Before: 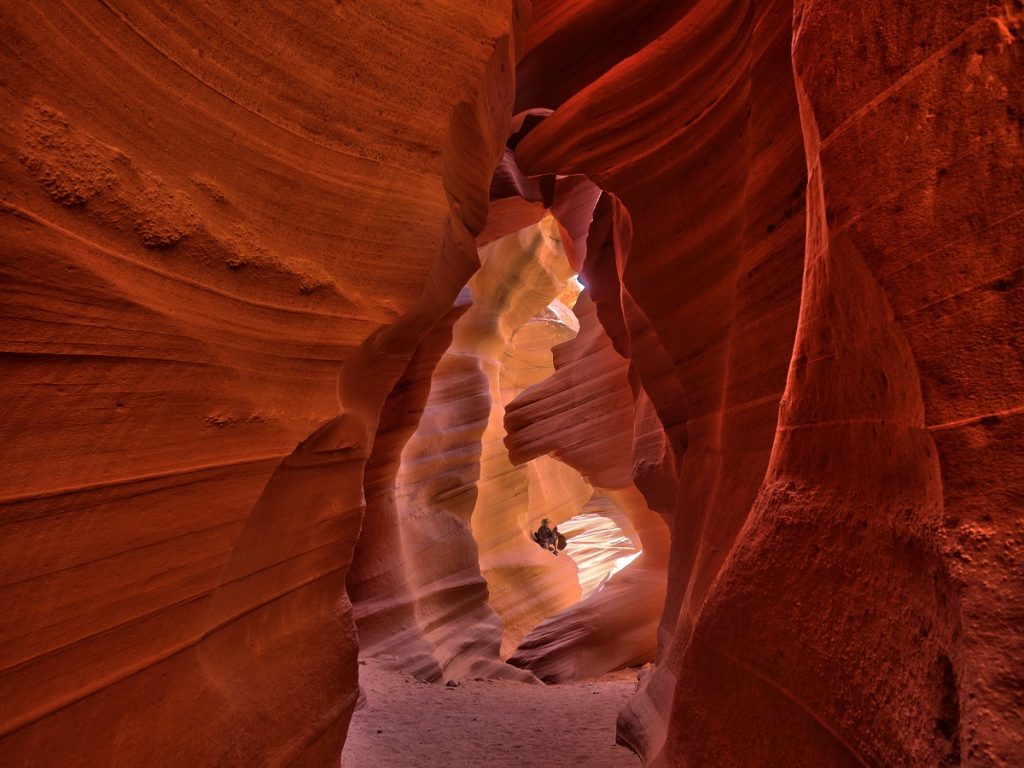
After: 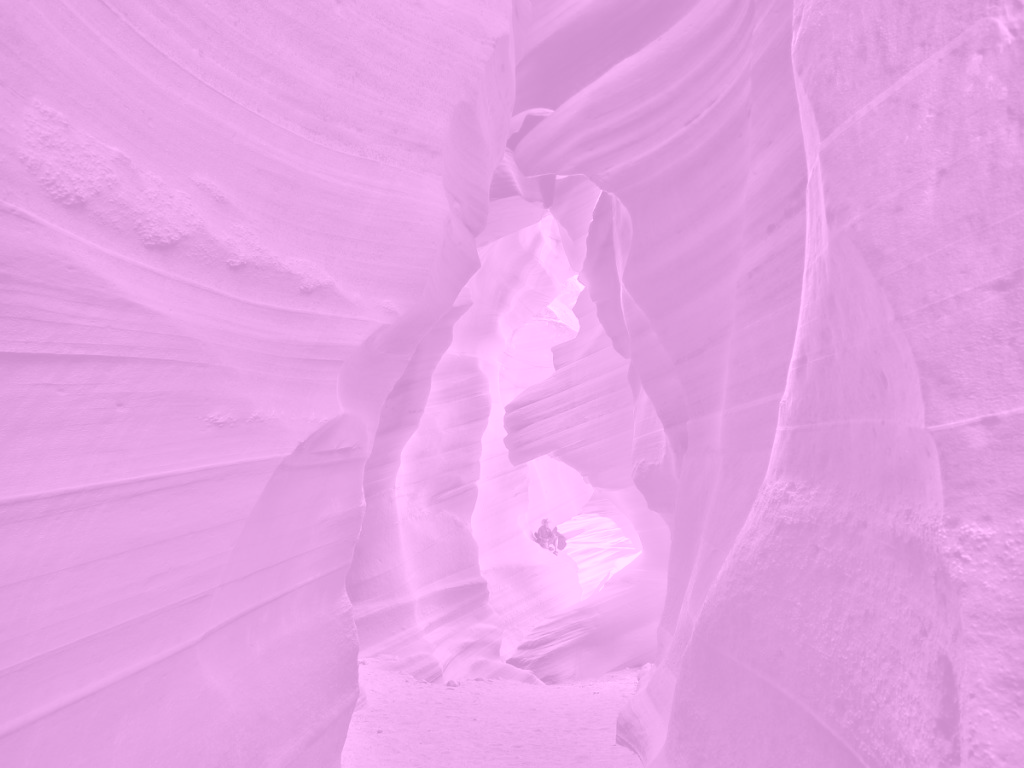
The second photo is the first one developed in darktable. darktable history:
exposure: black level correction 0.007, compensate highlight preservation false
colorize: hue 331.2°, saturation 75%, source mix 30.28%, lightness 70.52%, version 1
